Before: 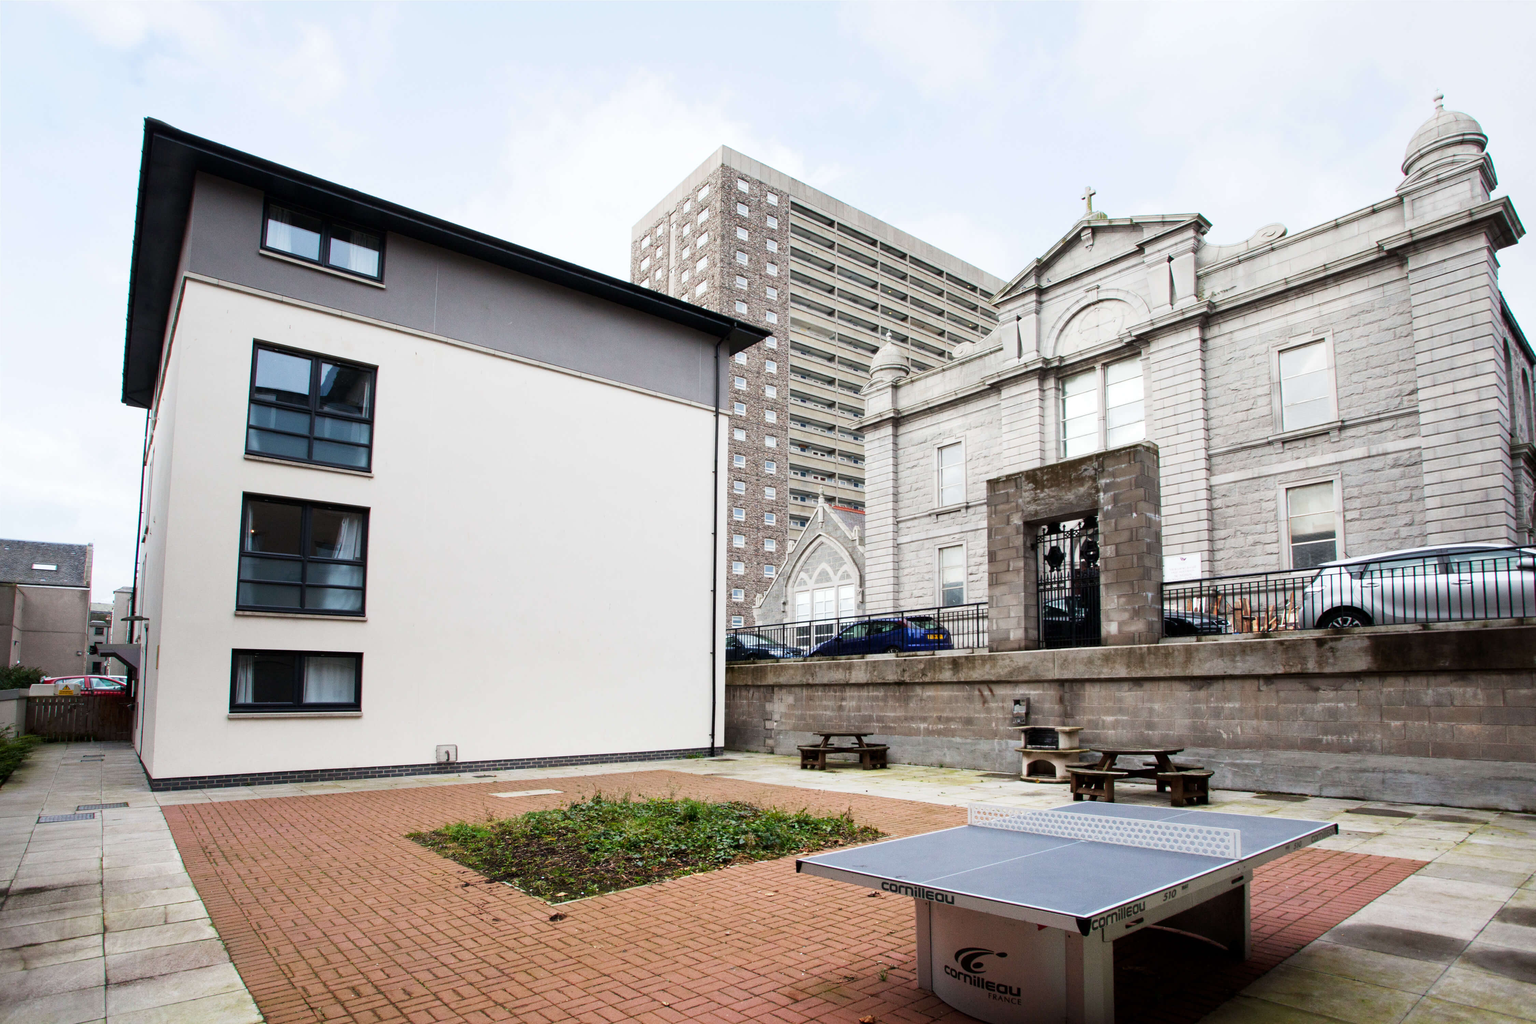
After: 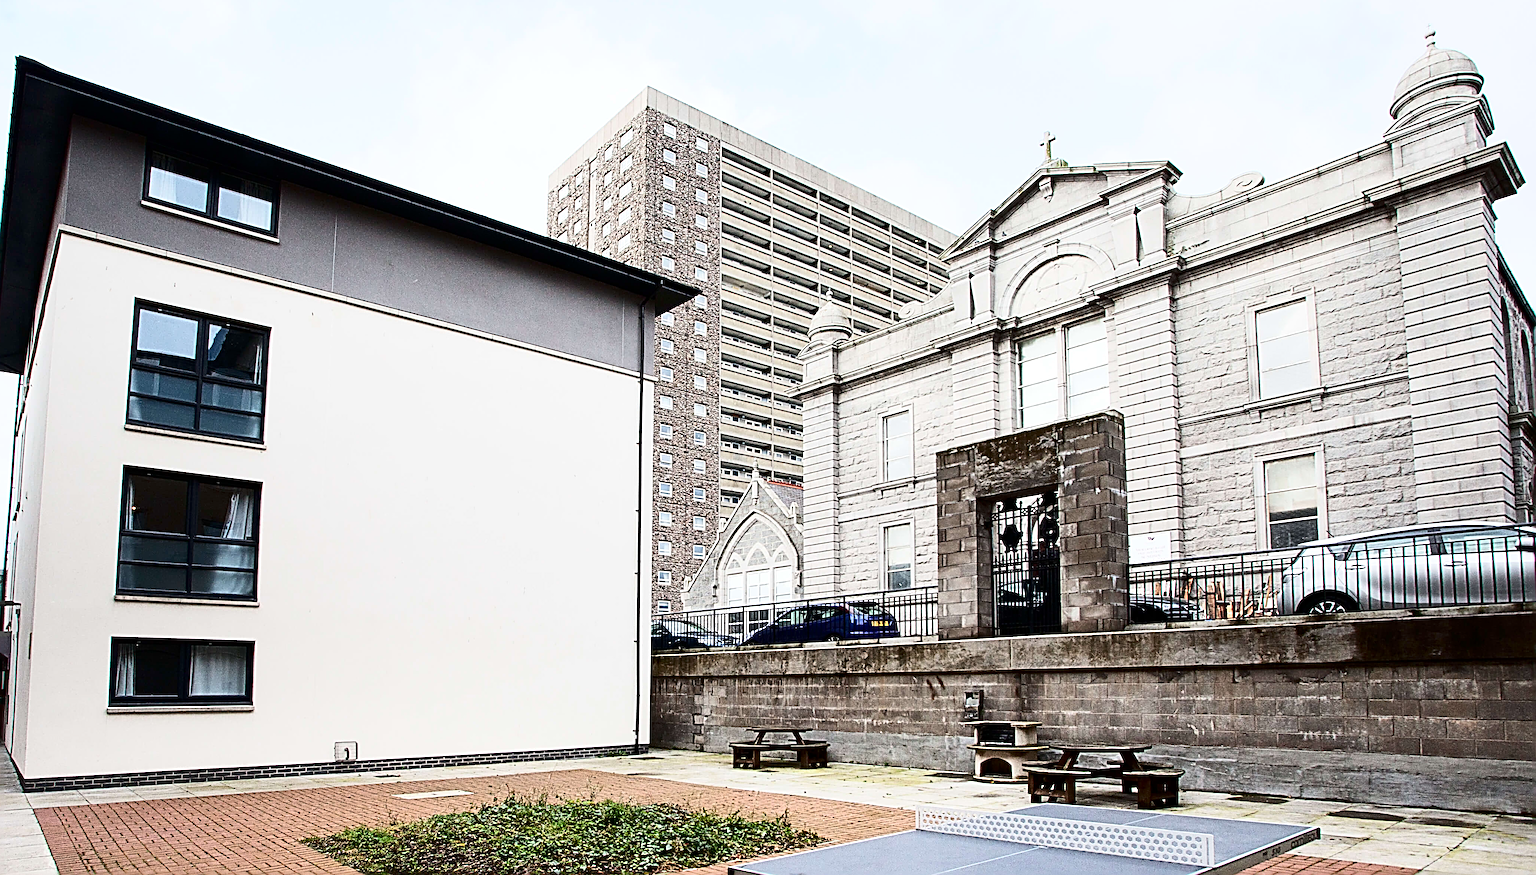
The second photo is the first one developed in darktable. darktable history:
crop: left 8.501%, top 6.531%, bottom 15.247%
contrast brightness saturation: contrast 0.296
sharpen: radius 4.002, amount 1.996
